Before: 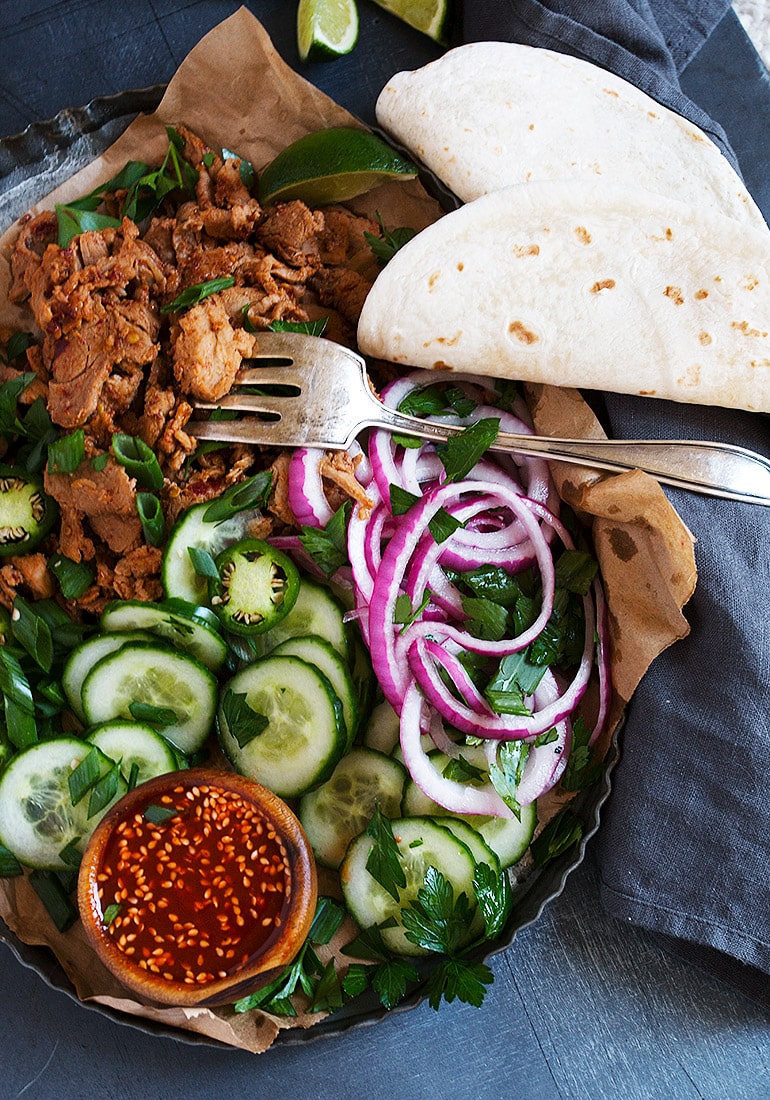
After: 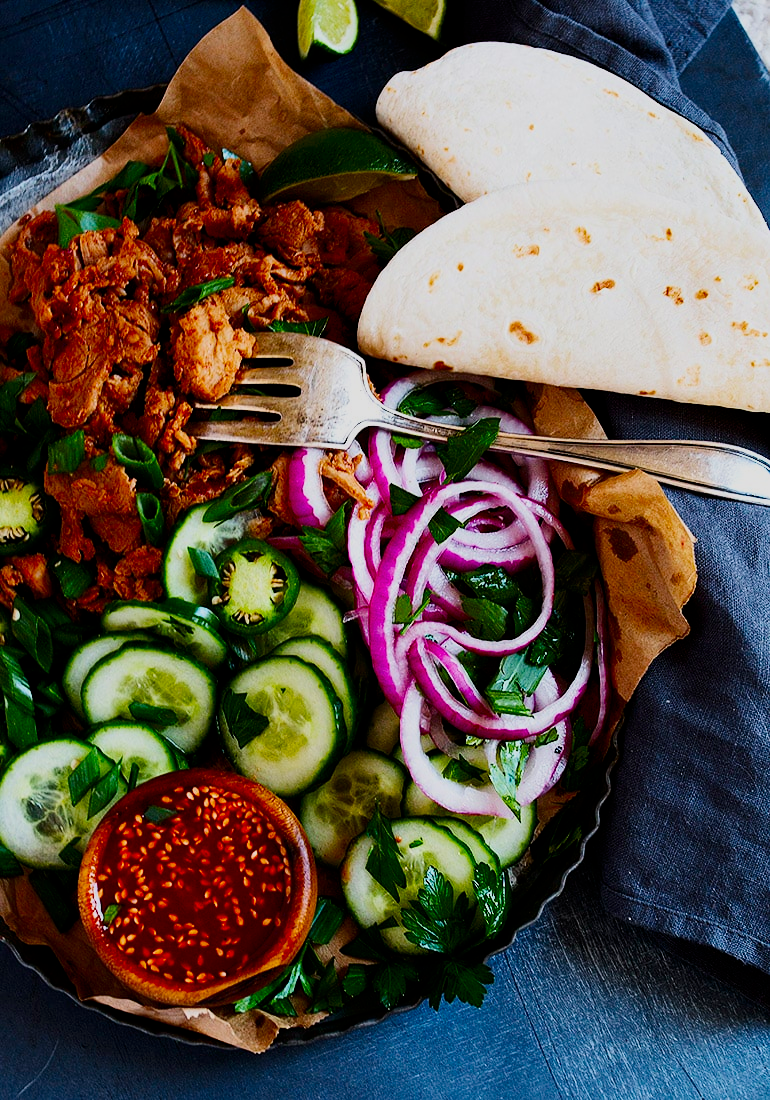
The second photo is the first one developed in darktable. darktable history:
filmic rgb: black relative exposure -7.75 EV, white relative exposure 4.4 EV, threshold 3 EV, hardness 3.76, latitude 38.11%, contrast 0.966, highlights saturation mix 10%, shadows ↔ highlights balance 4.59%, color science v4 (2020), enable highlight reconstruction true
contrast brightness saturation: contrast 0.21, brightness -0.11, saturation 0.21
